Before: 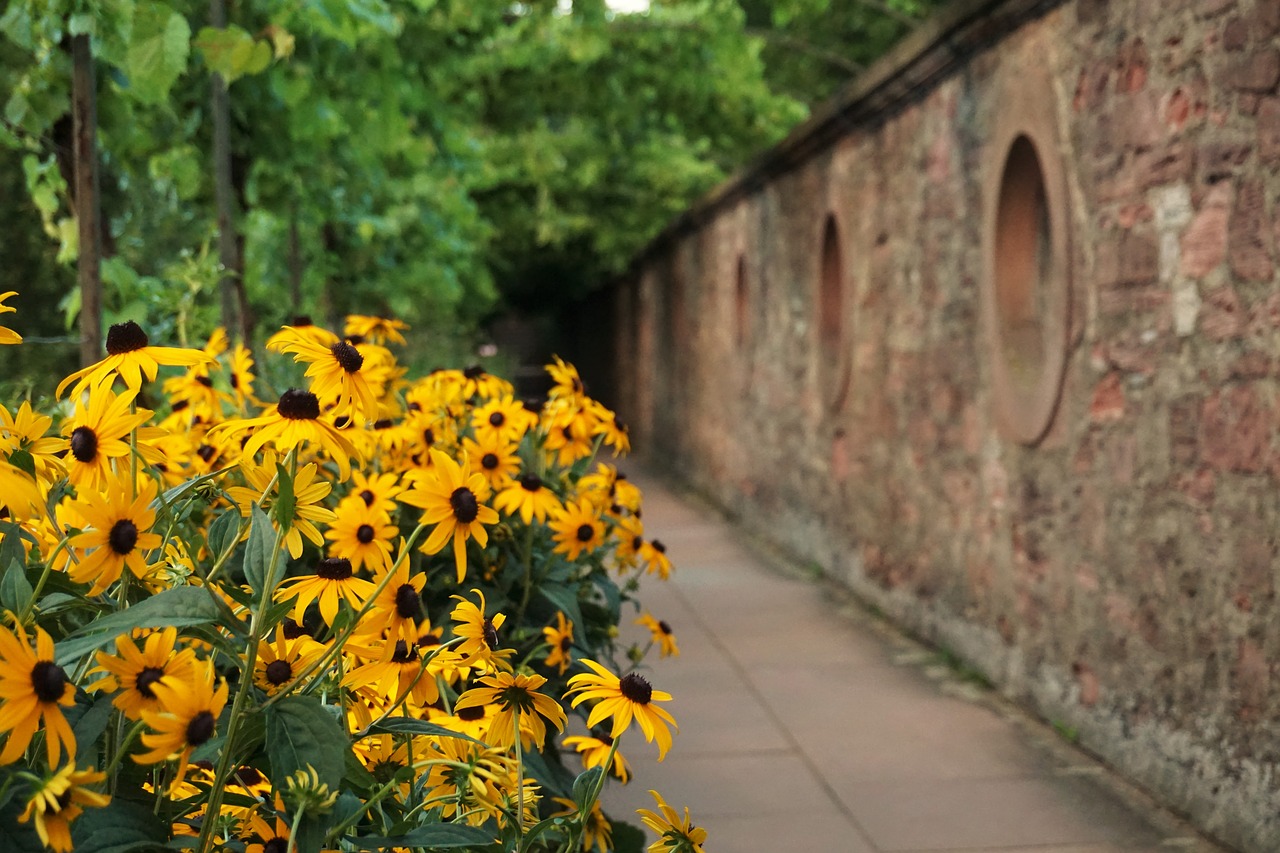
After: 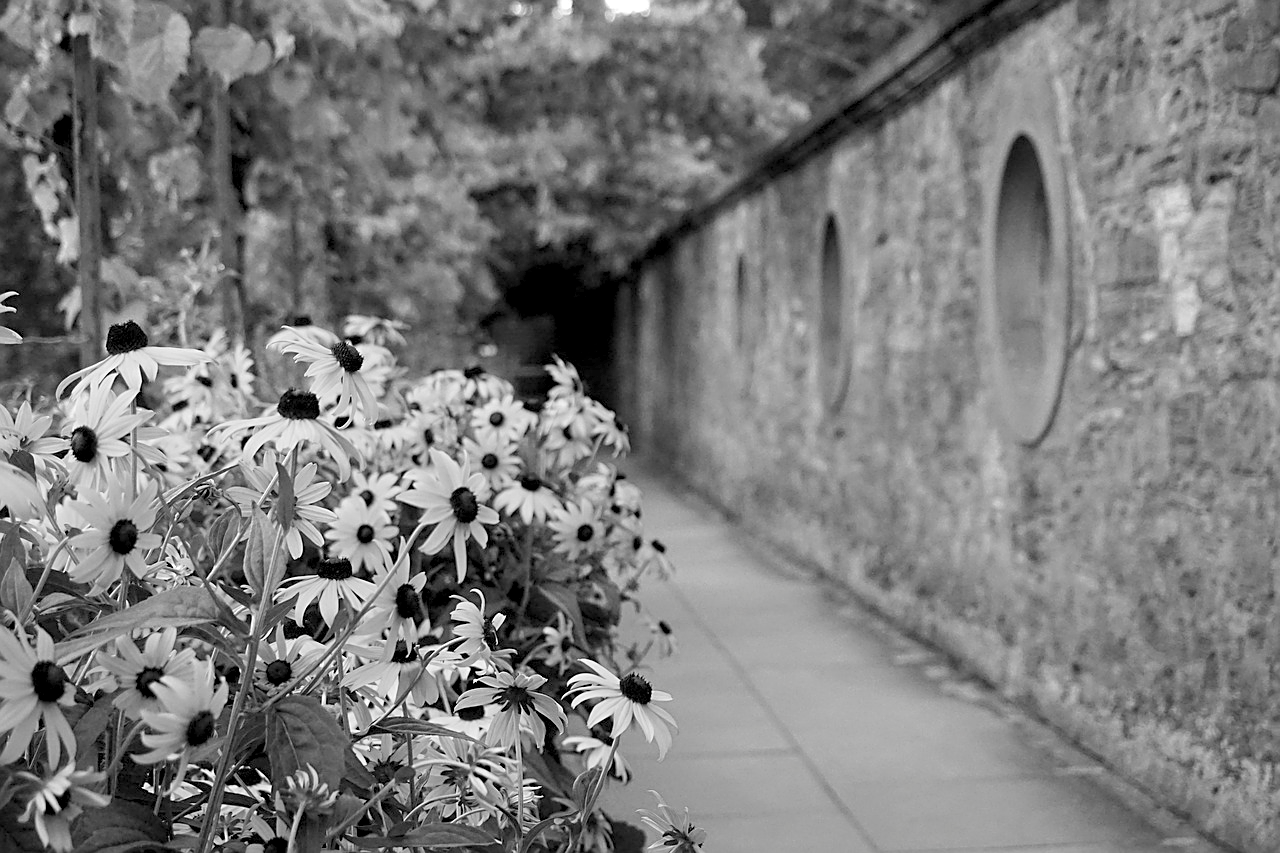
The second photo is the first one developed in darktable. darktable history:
color calibration: output gray [0.267, 0.423, 0.267, 0], gray › normalize channels true, illuminant as shot in camera, x 0.358, y 0.373, temperature 4628.91 K, gamut compression 0.009
color correction: highlights b* 0.011, saturation 1.35
levels: levels [0.044, 0.416, 0.908]
sharpen: on, module defaults
